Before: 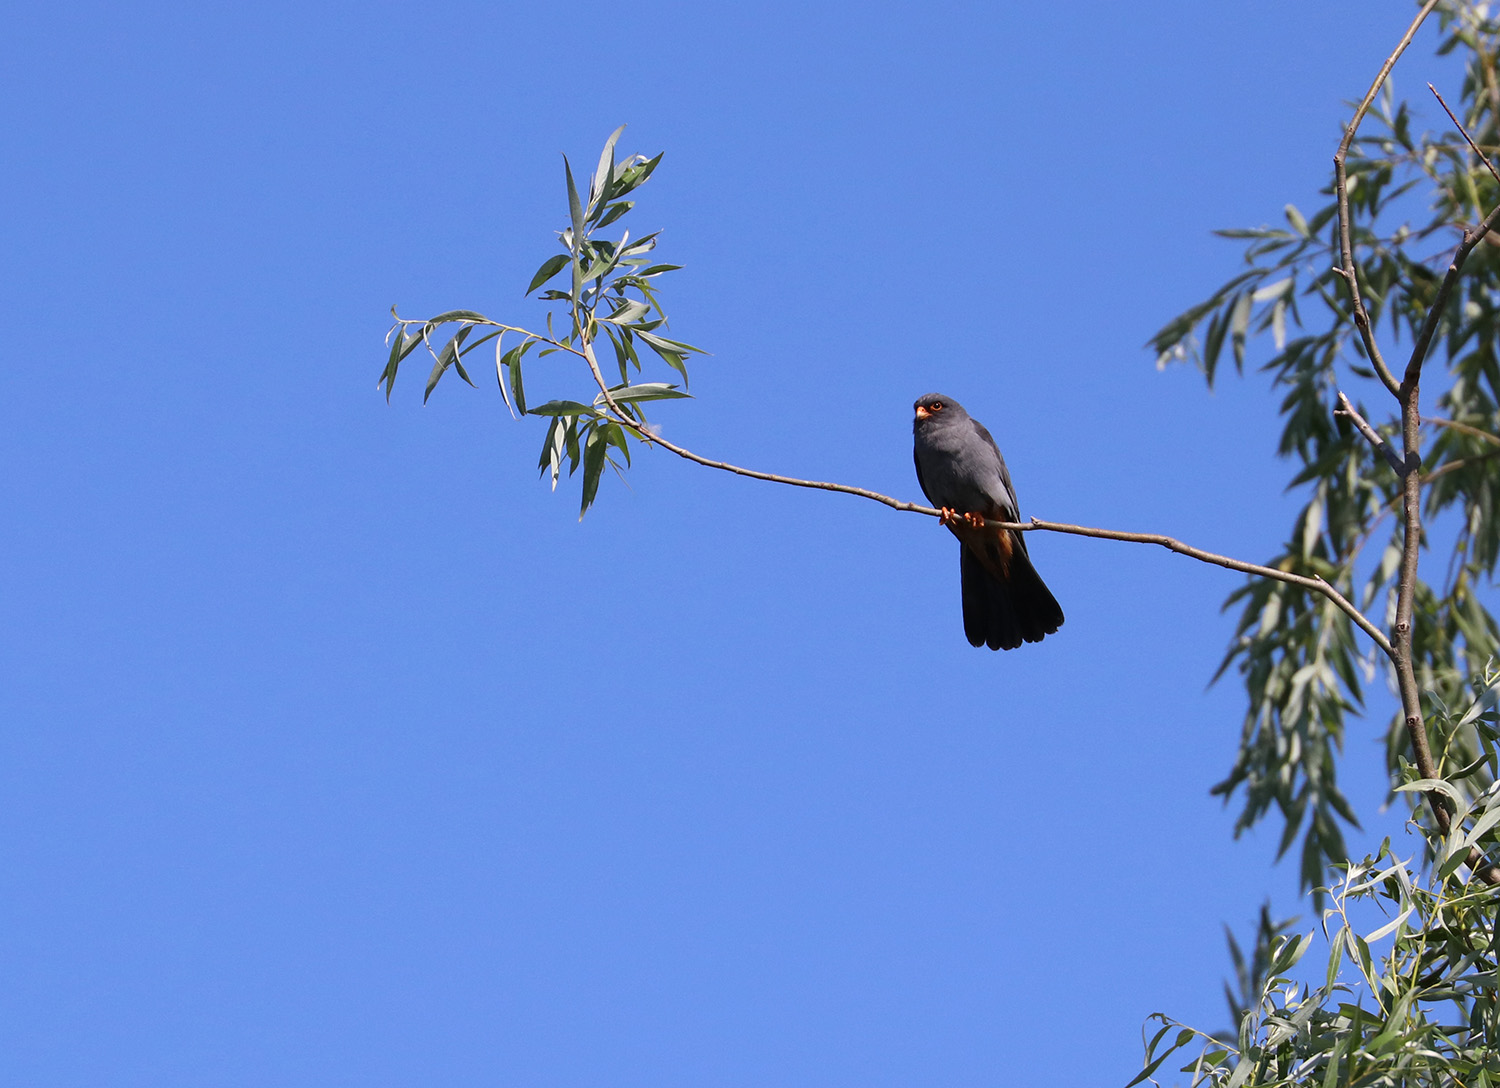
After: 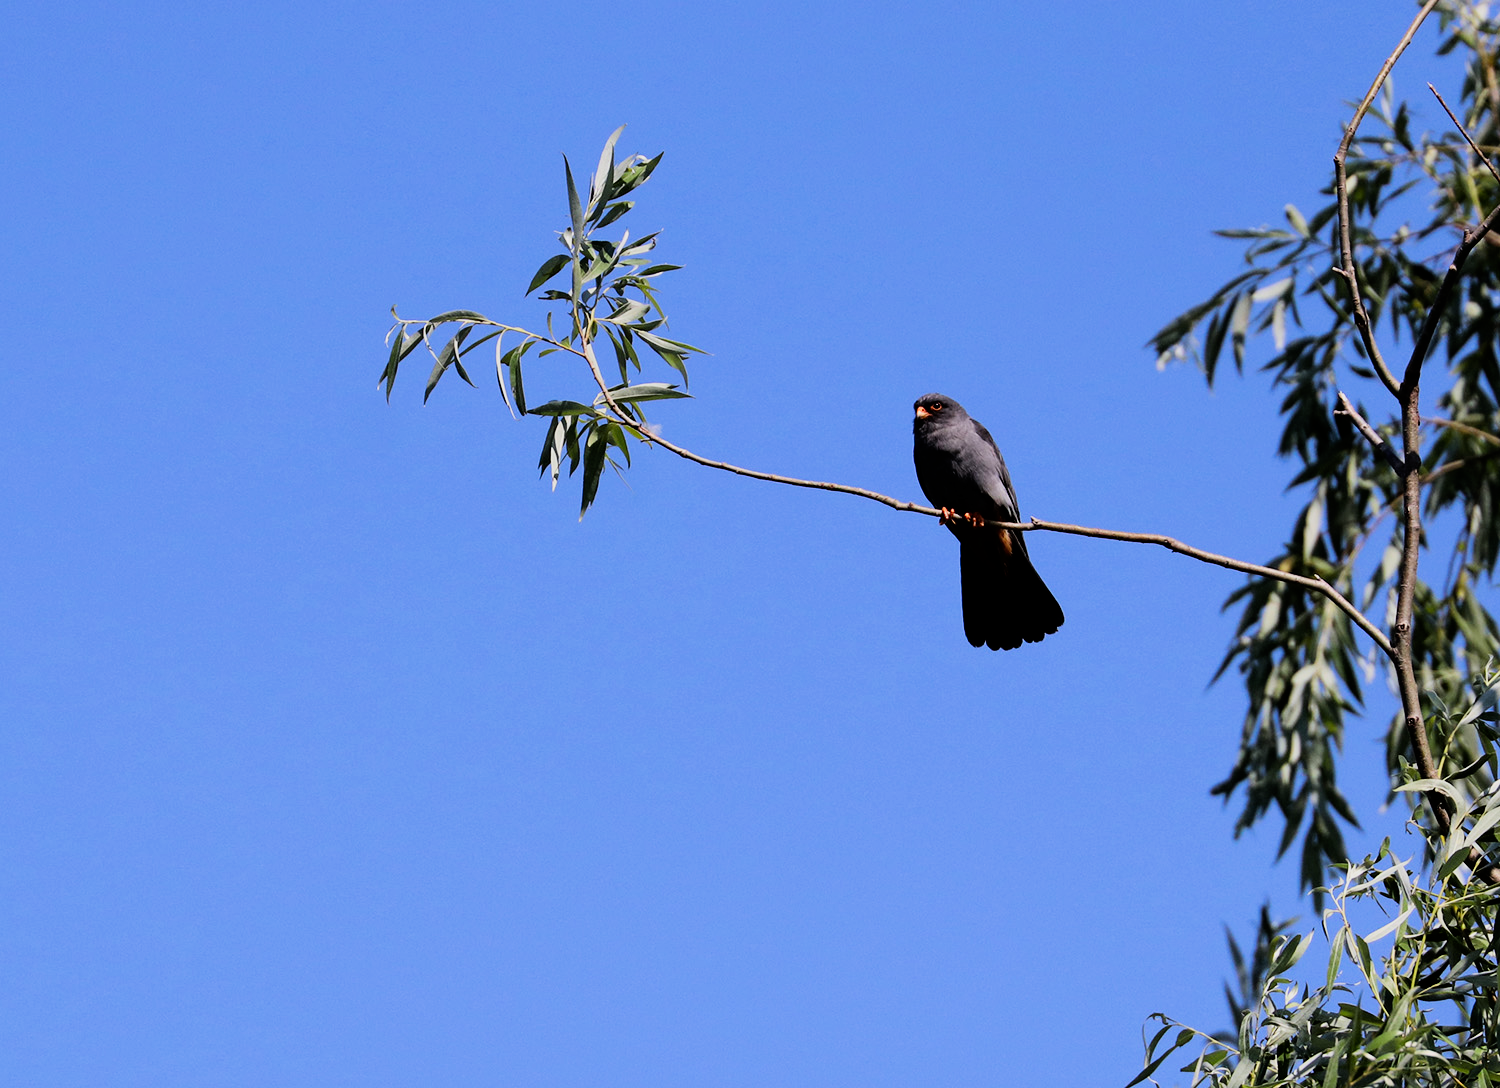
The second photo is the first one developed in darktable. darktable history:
contrast brightness saturation: contrast 0.083, saturation 0.204
filmic rgb: black relative exposure -5.01 EV, white relative exposure 3.99 EV, hardness 2.9, contrast 1.386, highlights saturation mix -30.75%
